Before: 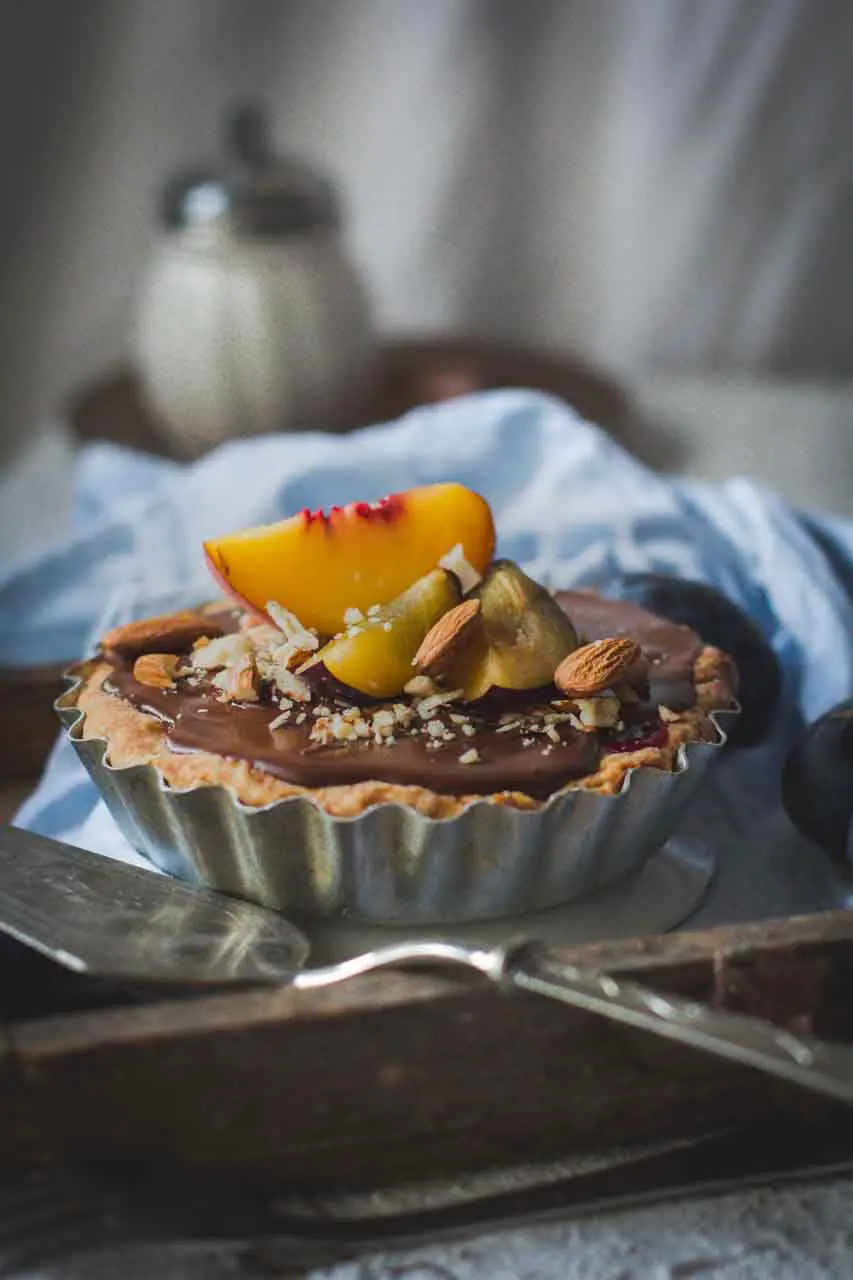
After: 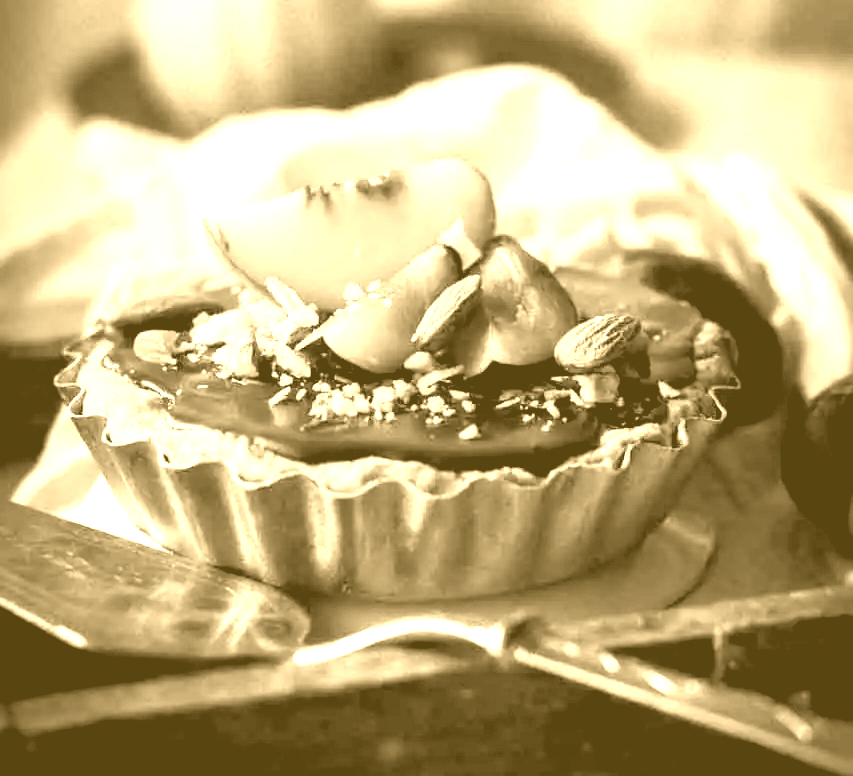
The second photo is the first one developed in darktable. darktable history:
contrast brightness saturation: contrast 0.18, saturation 0.3
rgb levels: levels [[0.029, 0.461, 0.922], [0, 0.5, 1], [0, 0.5, 1]]
crop and rotate: top 25.357%, bottom 13.942%
colorize: hue 36°, source mix 100%
exposure: black level correction 0, exposure 0.3 EV, compensate highlight preservation false
